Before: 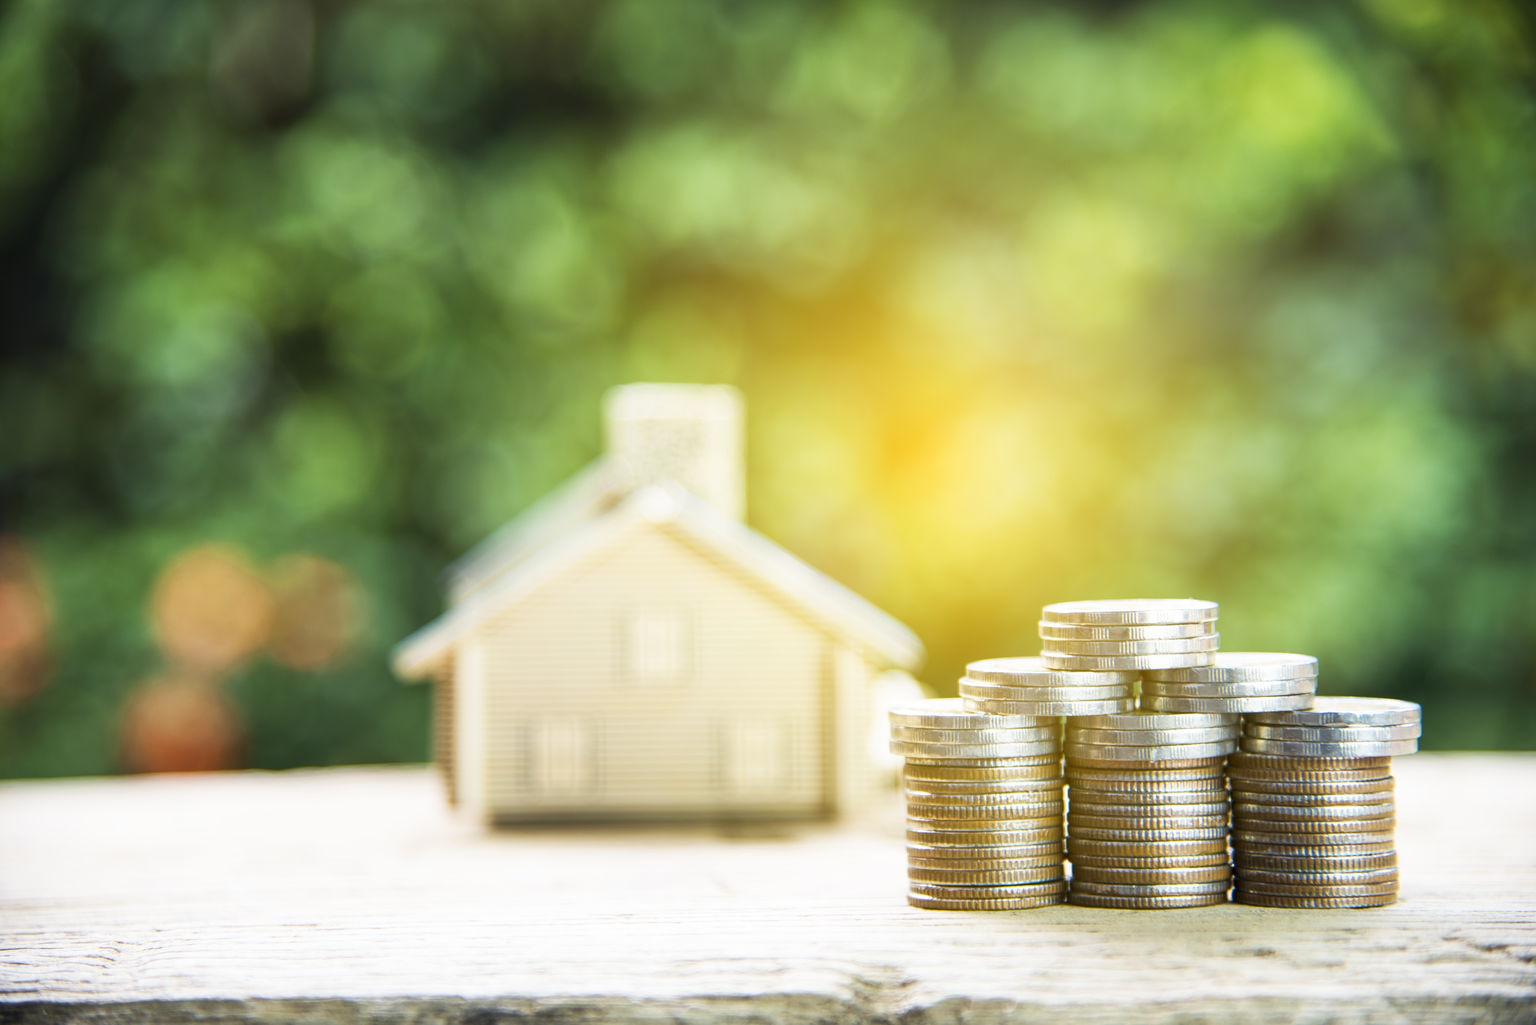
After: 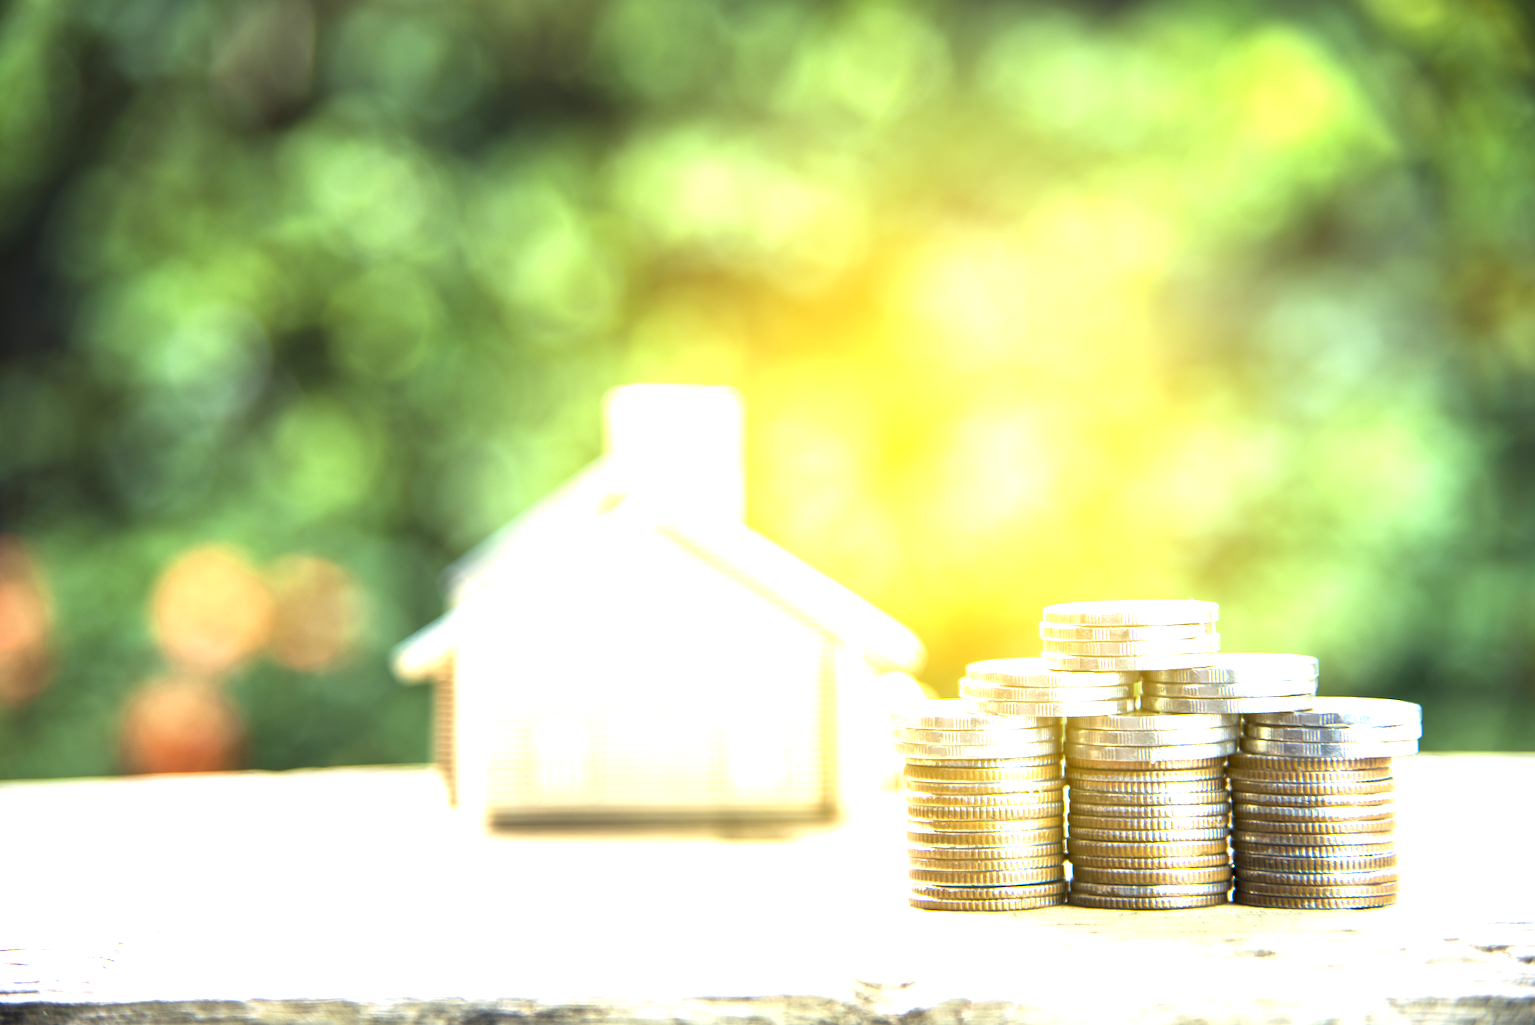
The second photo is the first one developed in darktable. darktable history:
exposure: exposure 1.091 EV, compensate exposure bias true, compensate highlight preservation false
